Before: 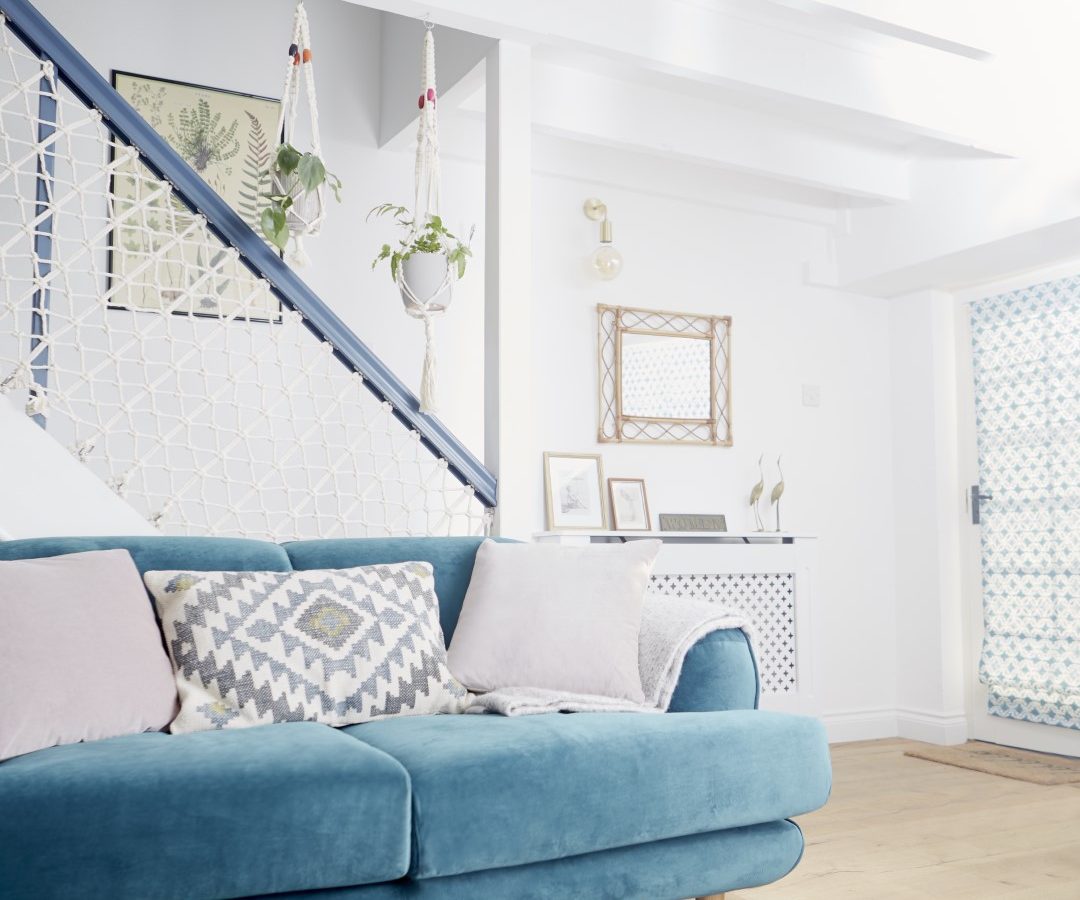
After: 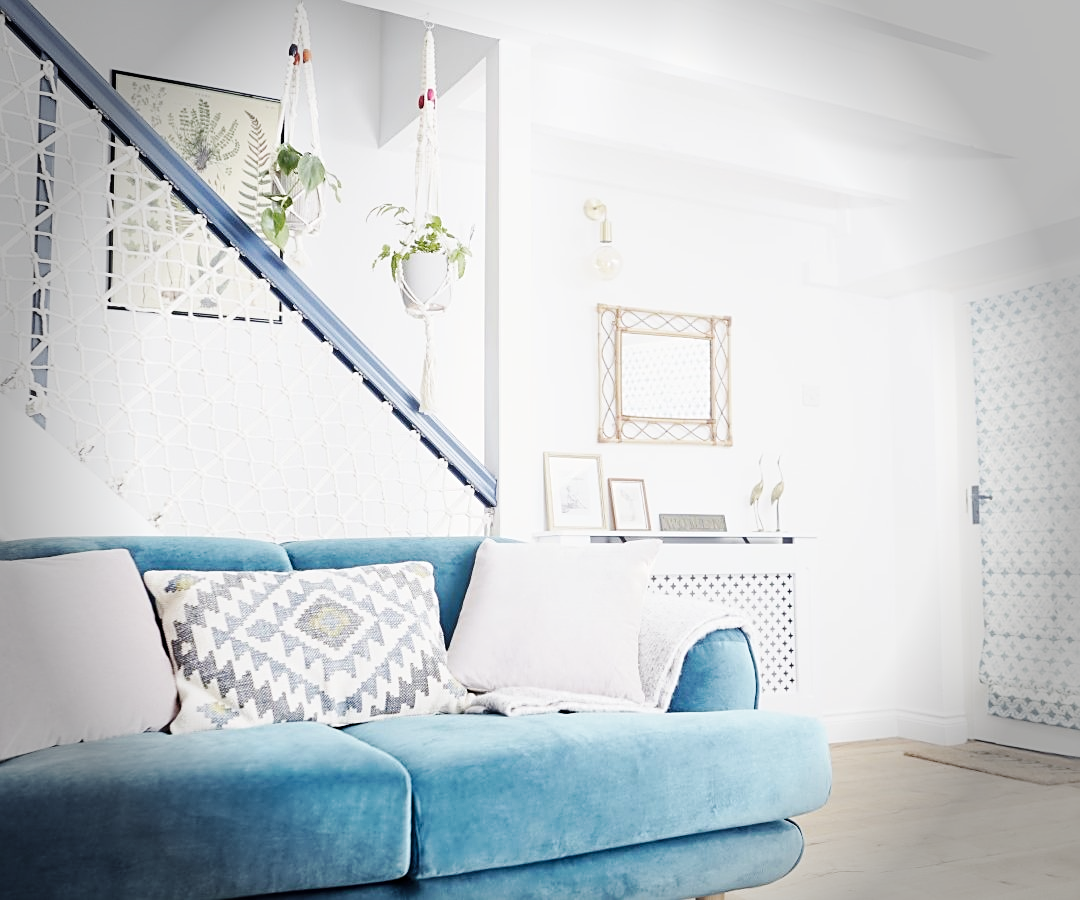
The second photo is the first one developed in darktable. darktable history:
base curve: curves: ch0 [(0, 0) (0.032, 0.025) (0.121, 0.166) (0.206, 0.329) (0.605, 0.79) (1, 1)], preserve colors none
vignetting: fall-off start 76.59%, fall-off radius 26.38%, width/height ratio 0.971
sharpen: on, module defaults
